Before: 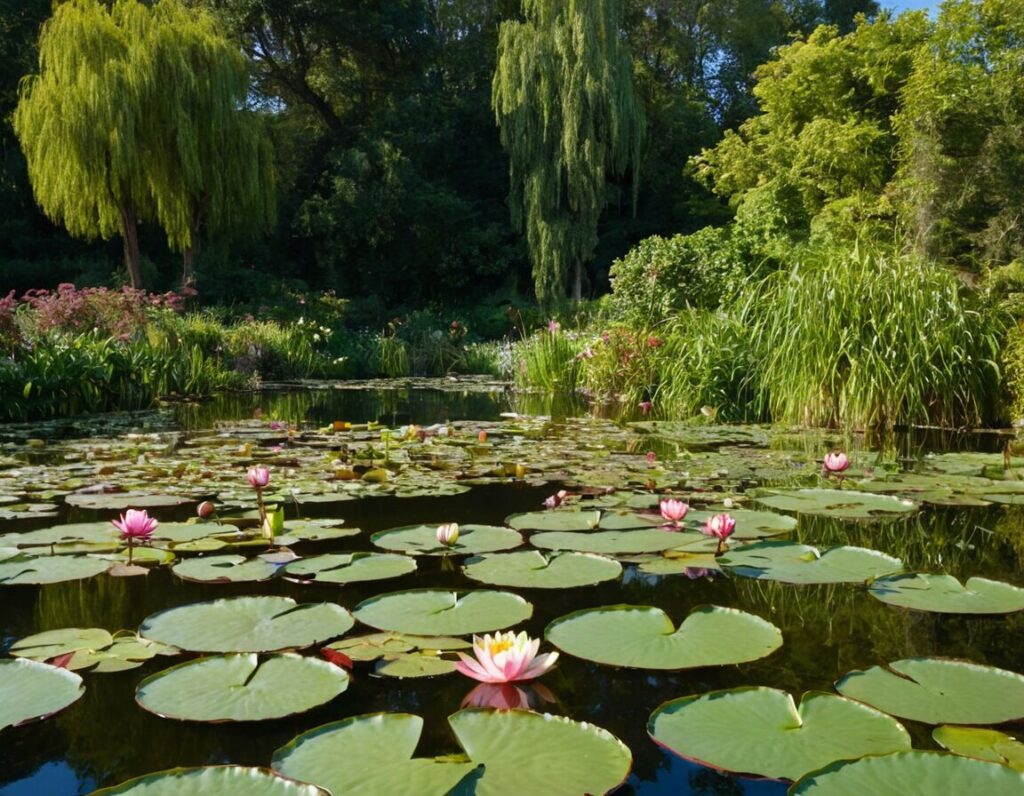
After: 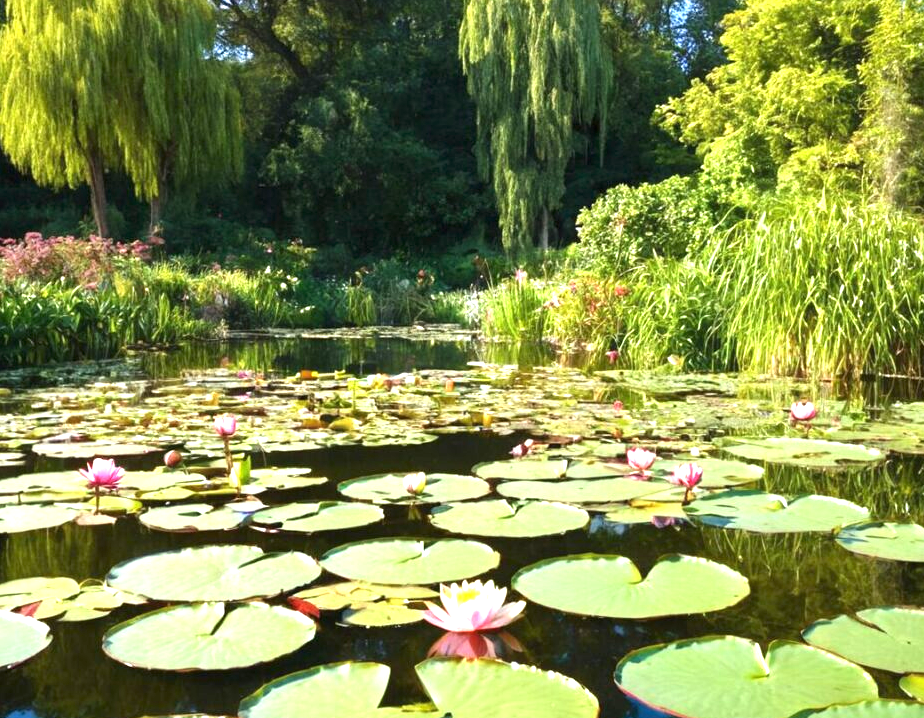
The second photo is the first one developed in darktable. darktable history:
crop: left 3.305%, top 6.436%, right 6.389%, bottom 3.258%
exposure: black level correction 0, exposure 1.45 EV, compensate exposure bias true, compensate highlight preservation false
